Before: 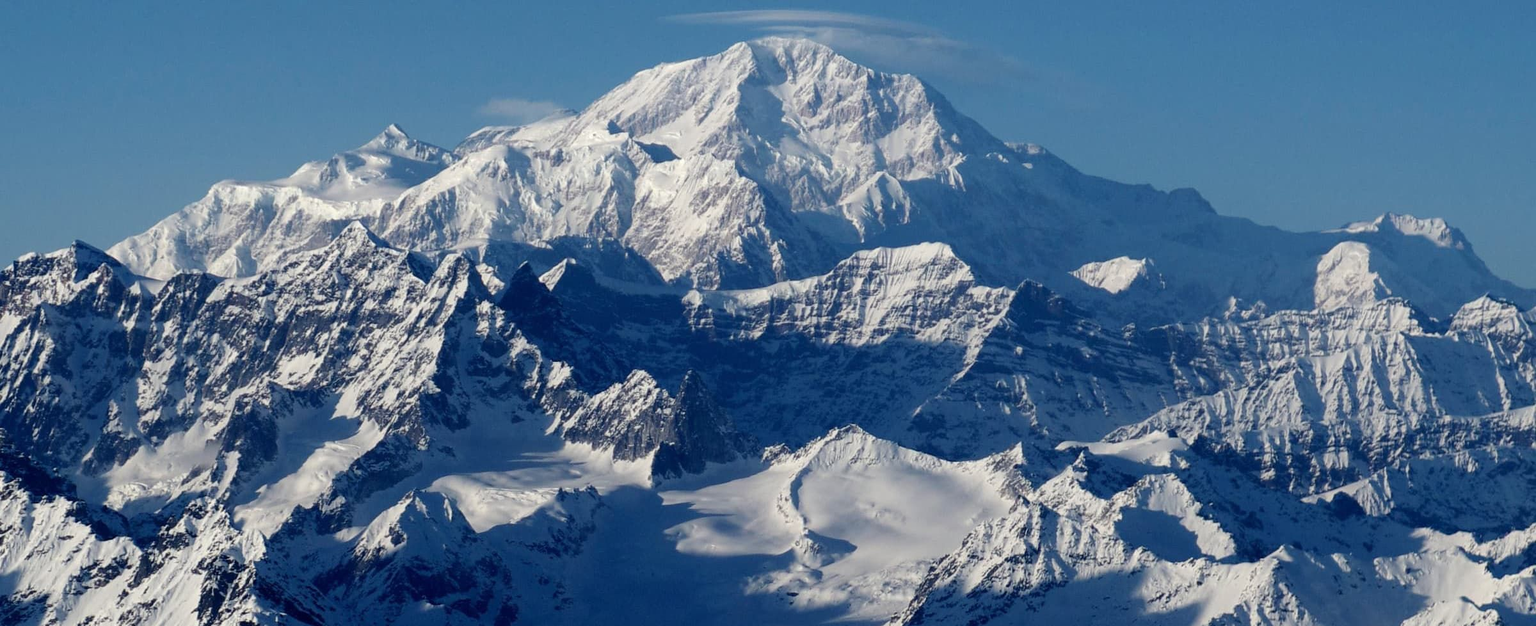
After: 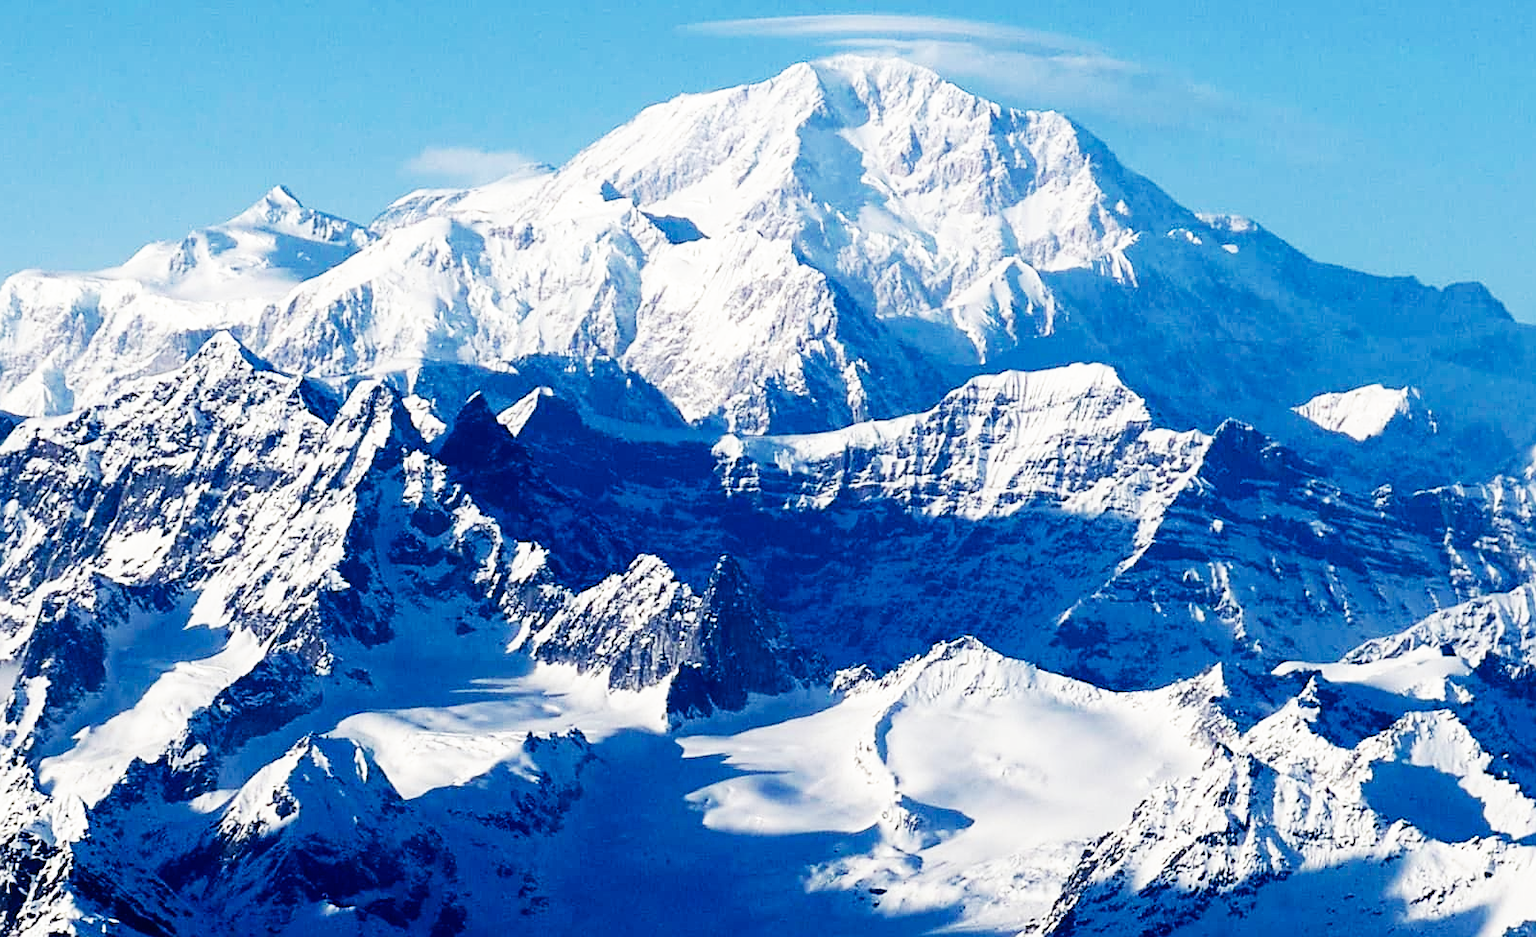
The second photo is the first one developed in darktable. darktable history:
sharpen: on, module defaults
crop and rotate: left 13.537%, right 19.796%
base curve: curves: ch0 [(0, 0) (0.007, 0.004) (0.027, 0.03) (0.046, 0.07) (0.207, 0.54) (0.442, 0.872) (0.673, 0.972) (1, 1)], preserve colors none
